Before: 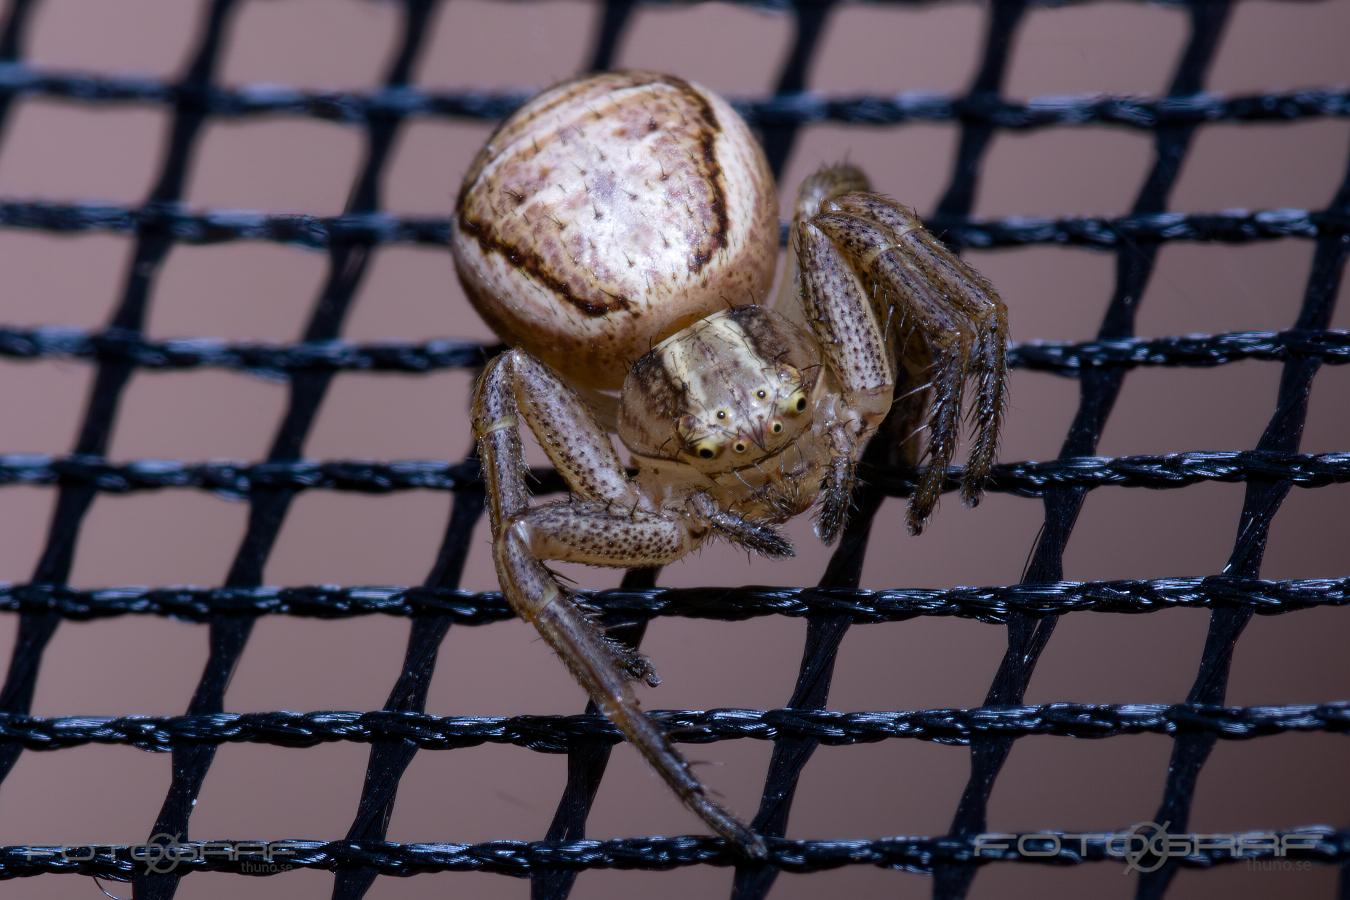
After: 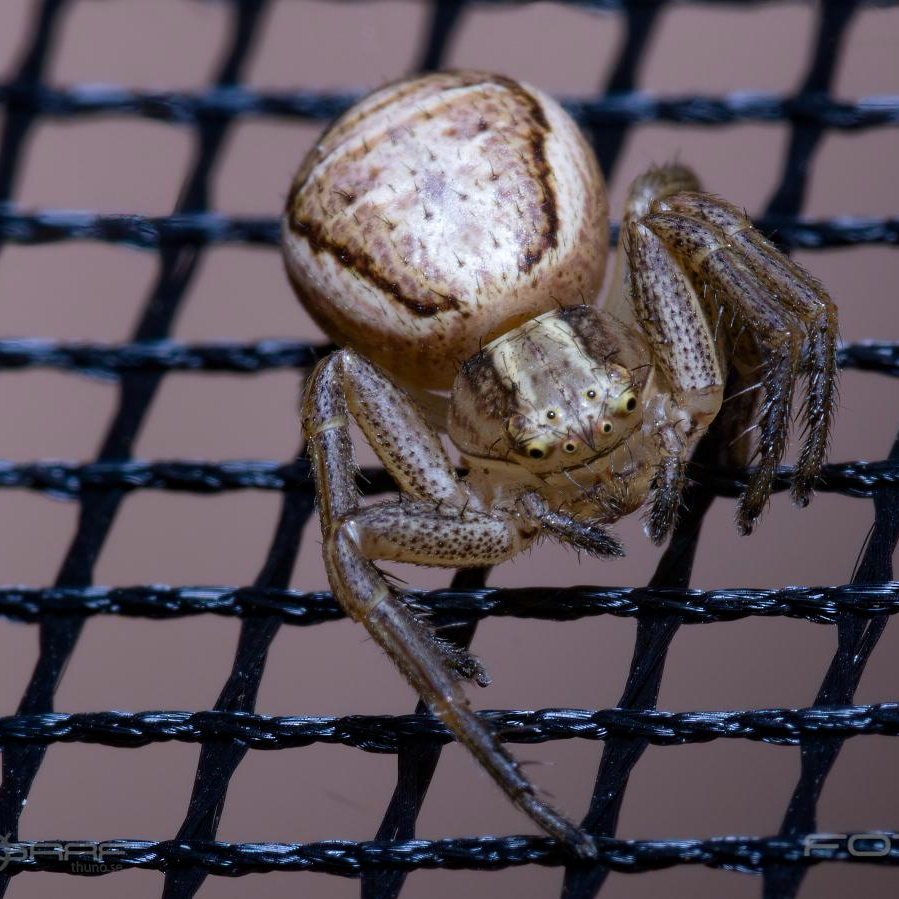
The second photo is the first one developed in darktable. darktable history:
crop and rotate: left 12.648%, right 20.685%
white balance: red 0.978, blue 0.999
